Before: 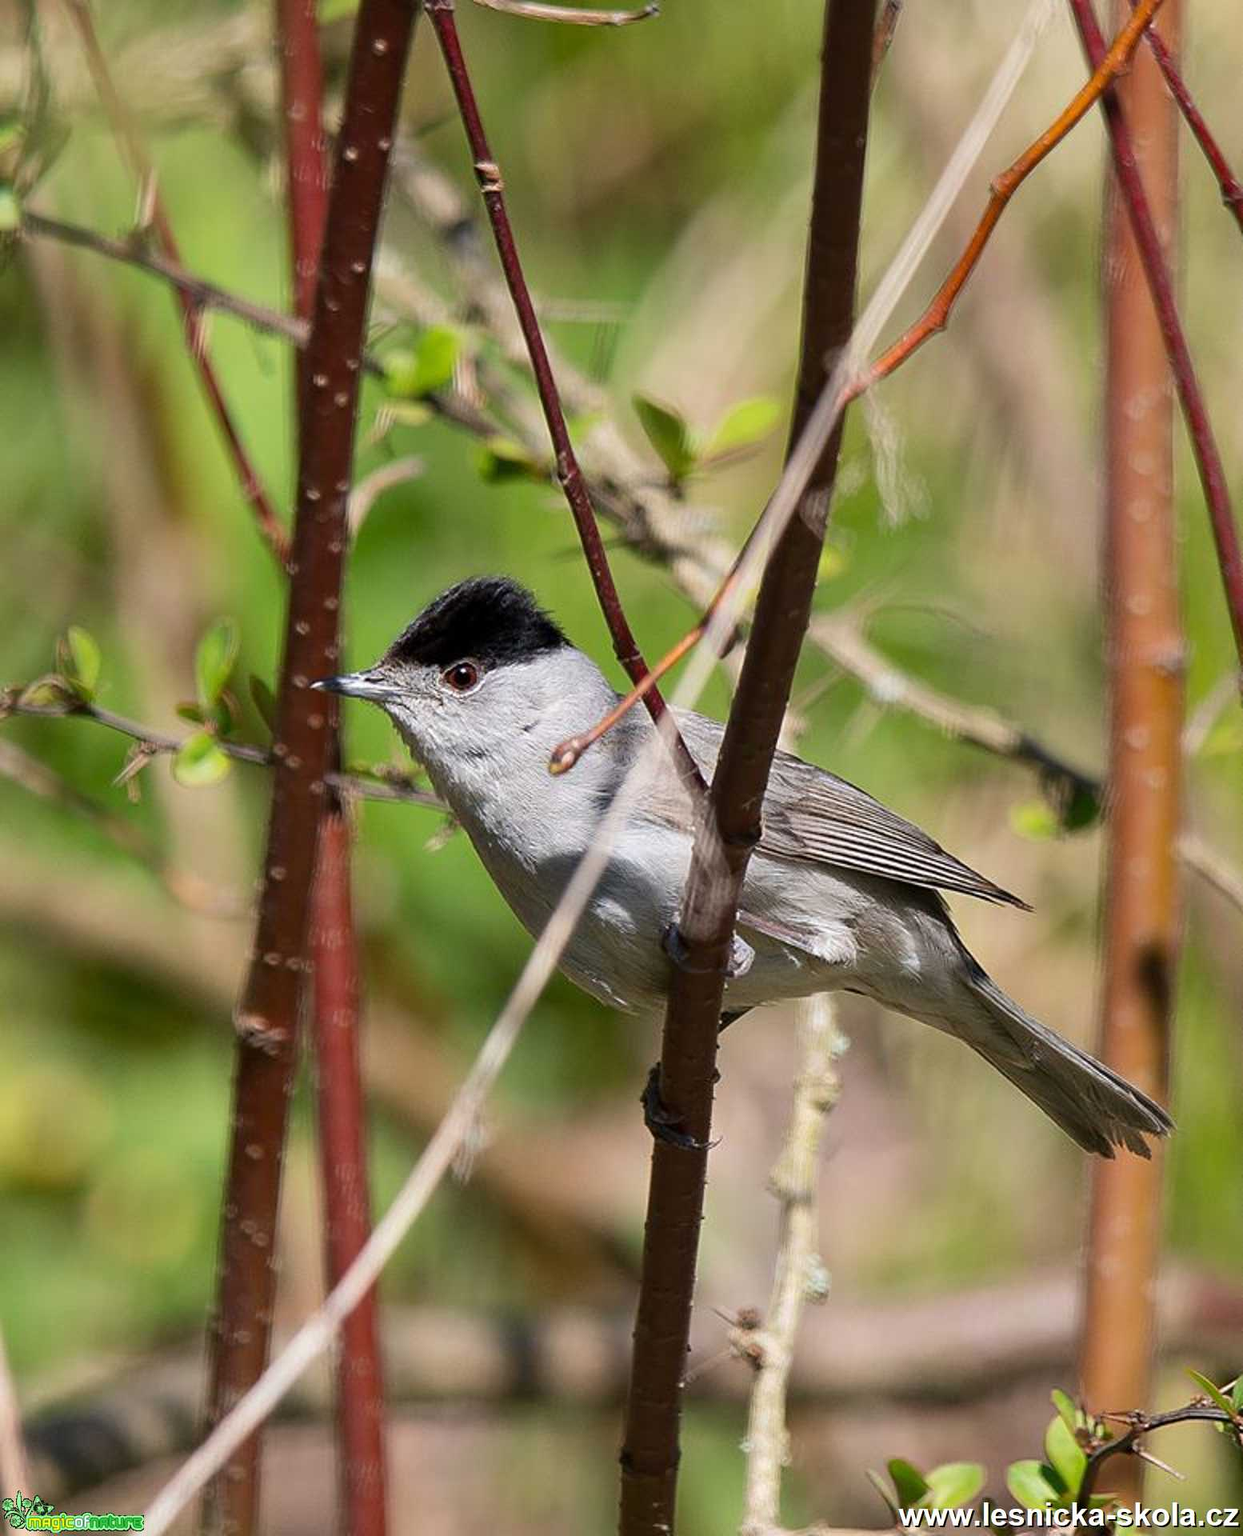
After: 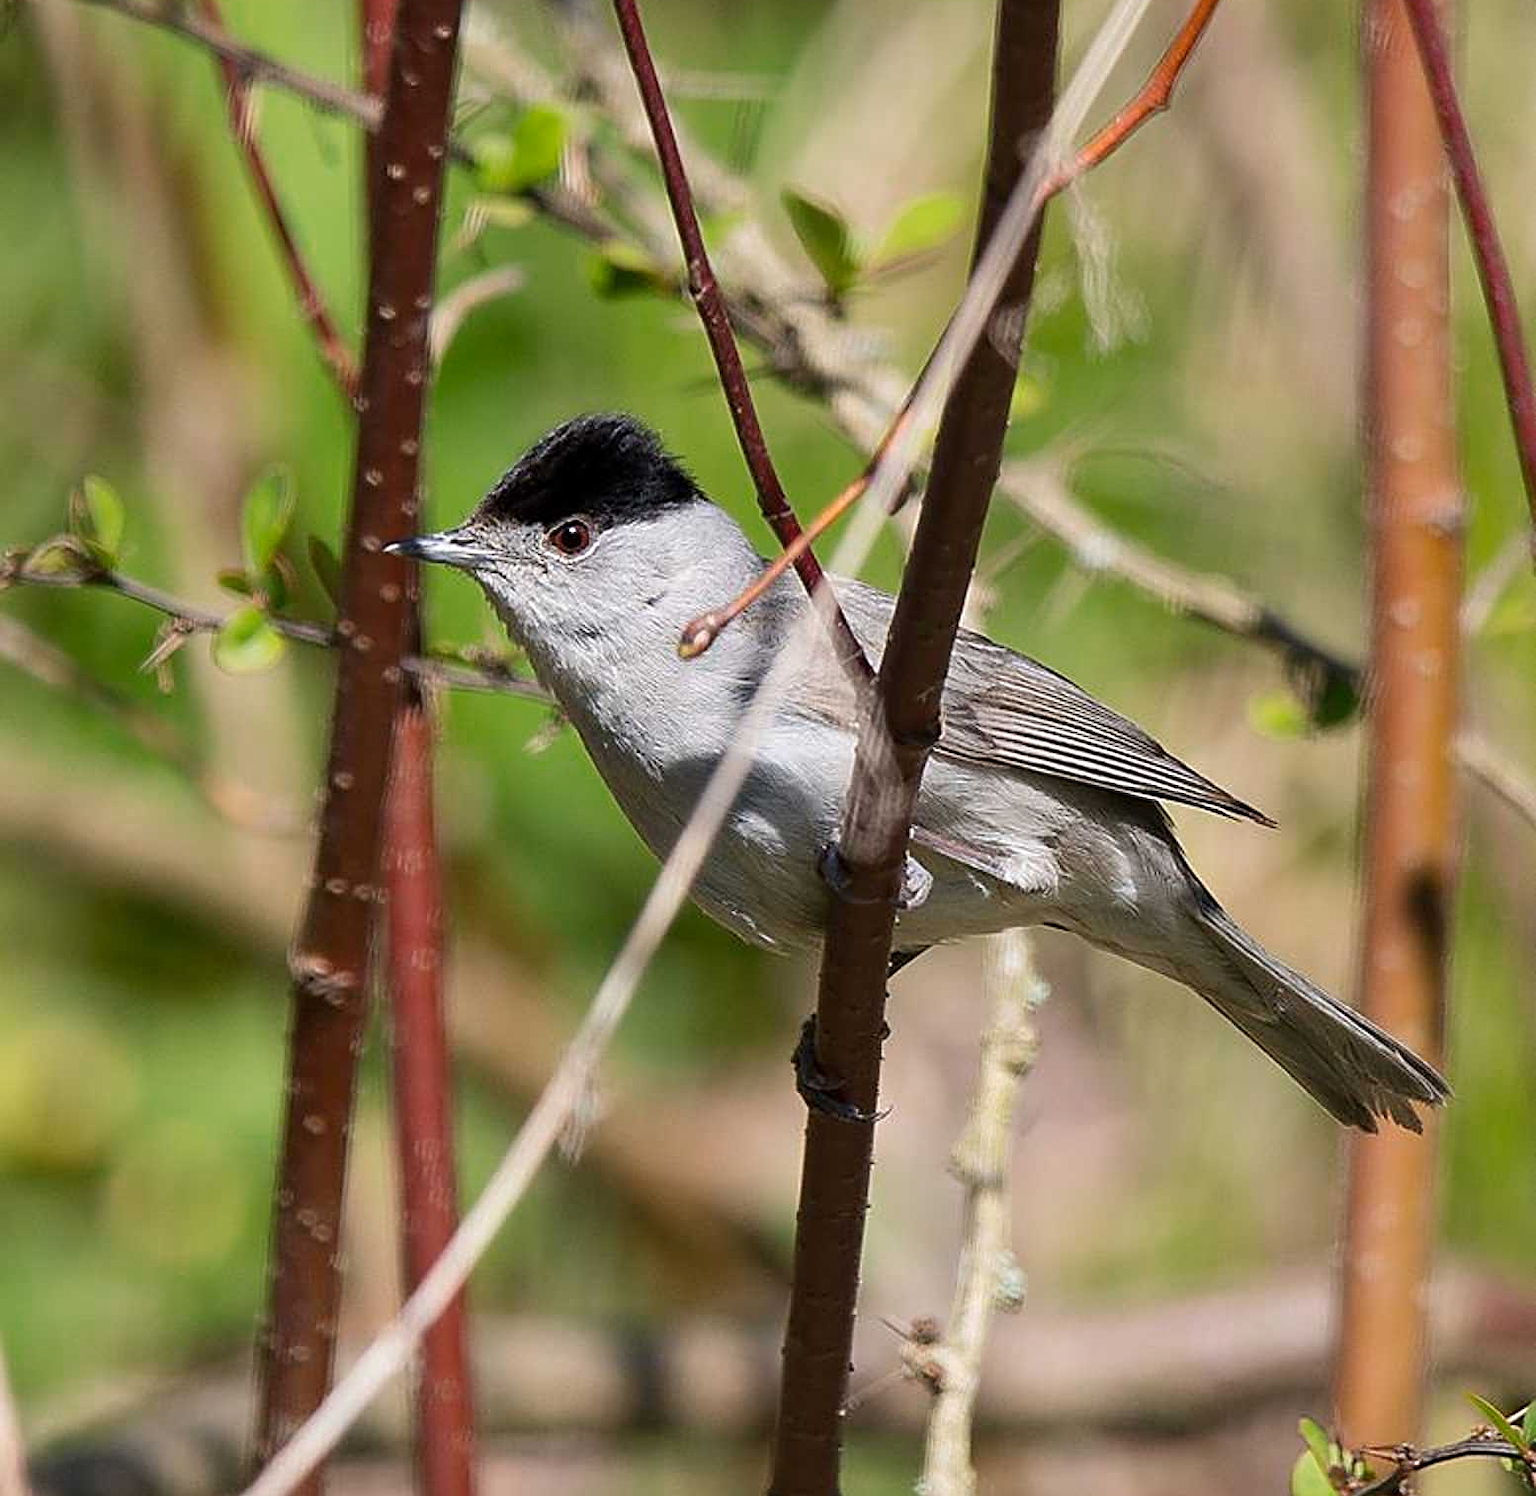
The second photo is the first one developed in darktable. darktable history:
color zones: curves: ch0 [(0.25, 0.5) (0.636, 0.25) (0.75, 0.5)]
crop and rotate: top 15.749%, bottom 5.388%
sharpen: on, module defaults
base curve: curves: ch0 [(0, 0) (0.283, 0.295) (1, 1)], preserve colors none
